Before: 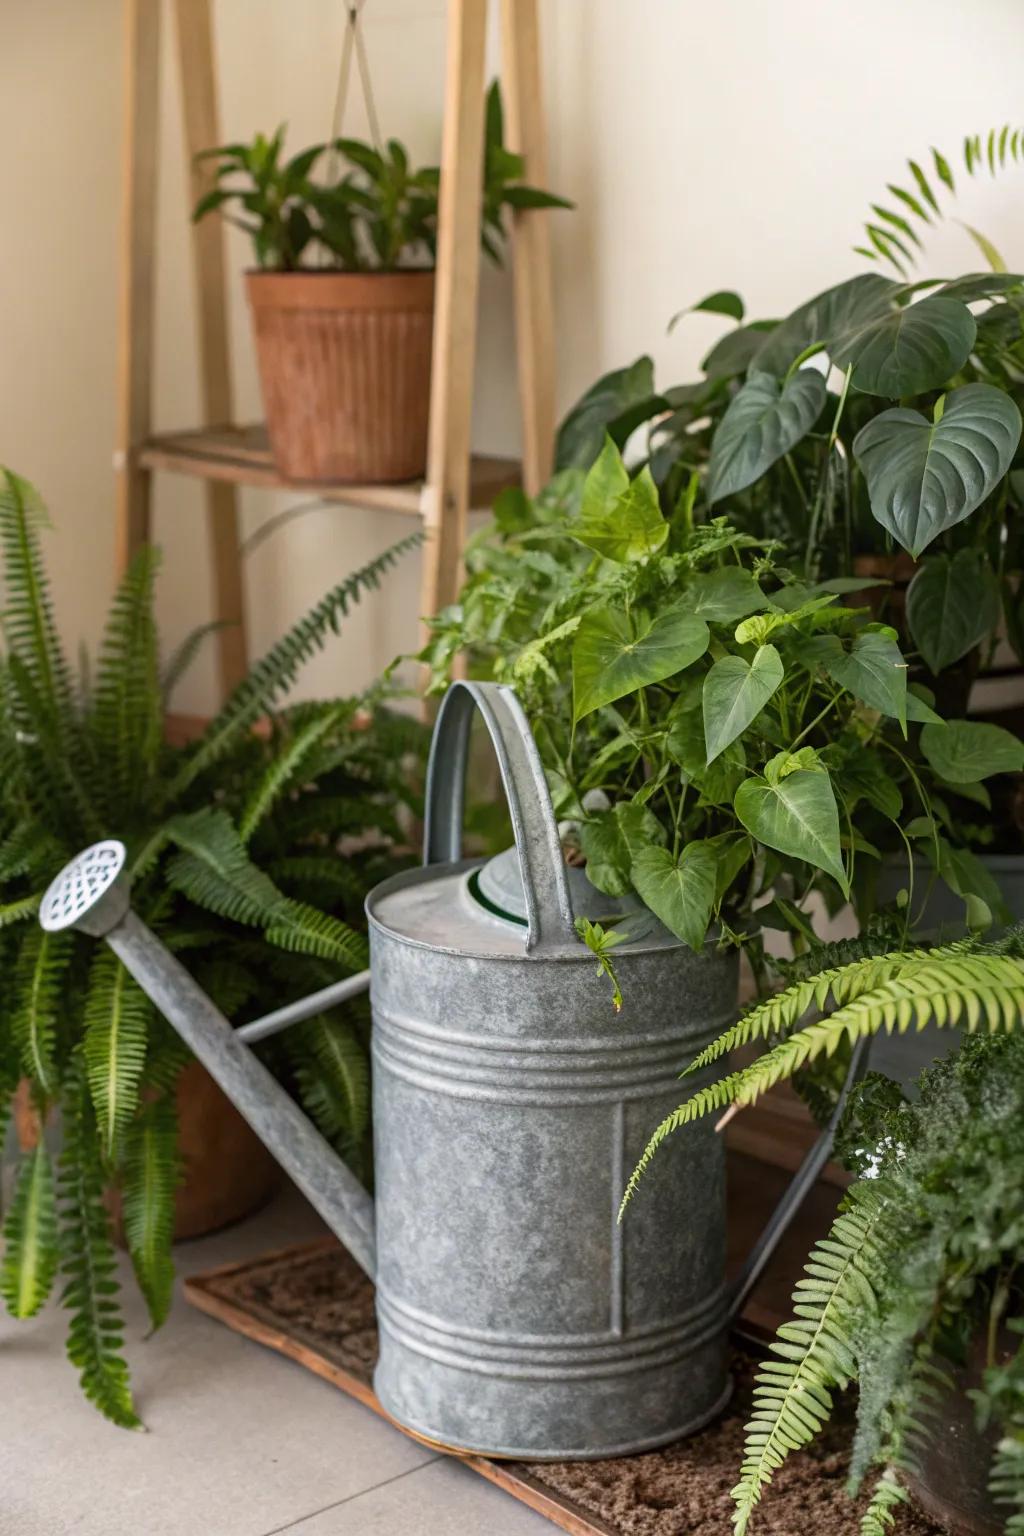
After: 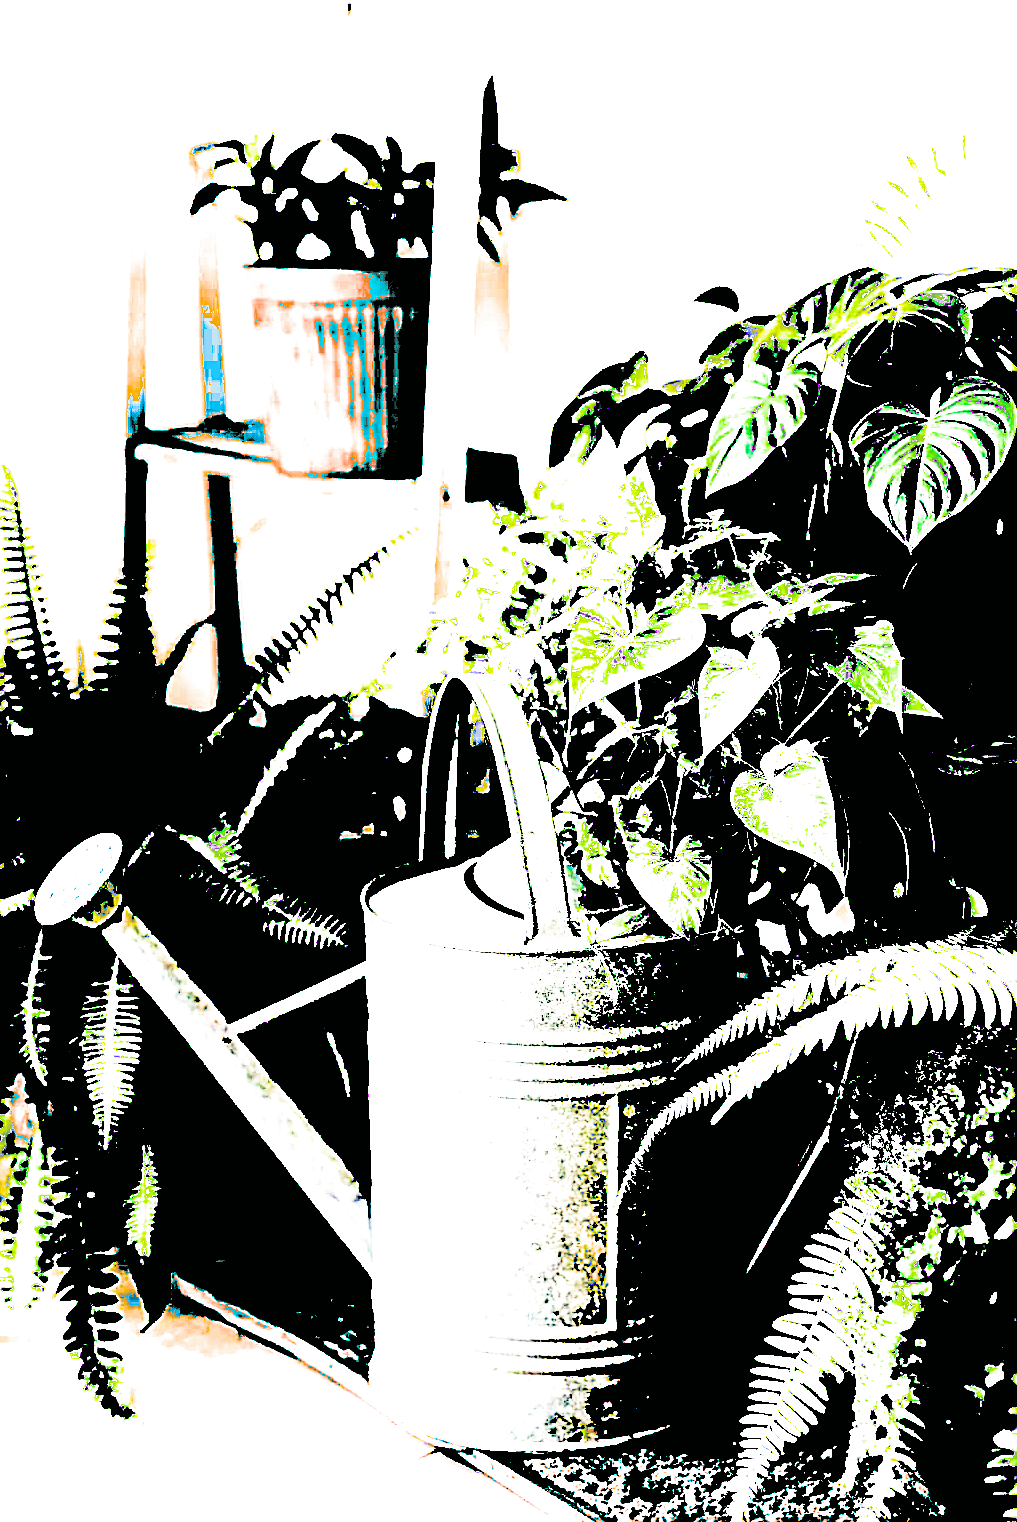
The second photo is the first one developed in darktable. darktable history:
exposure: black level correction 0.1, exposure 3 EV, compensate highlight preservation false
crop: left 0.434%, top 0.485%, right 0.244%, bottom 0.386%
filmic rgb: black relative exposure -4.88 EV, hardness 2.82
sharpen: on, module defaults
split-toning: shadows › hue 186.43°, highlights › hue 49.29°, compress 30.29%
